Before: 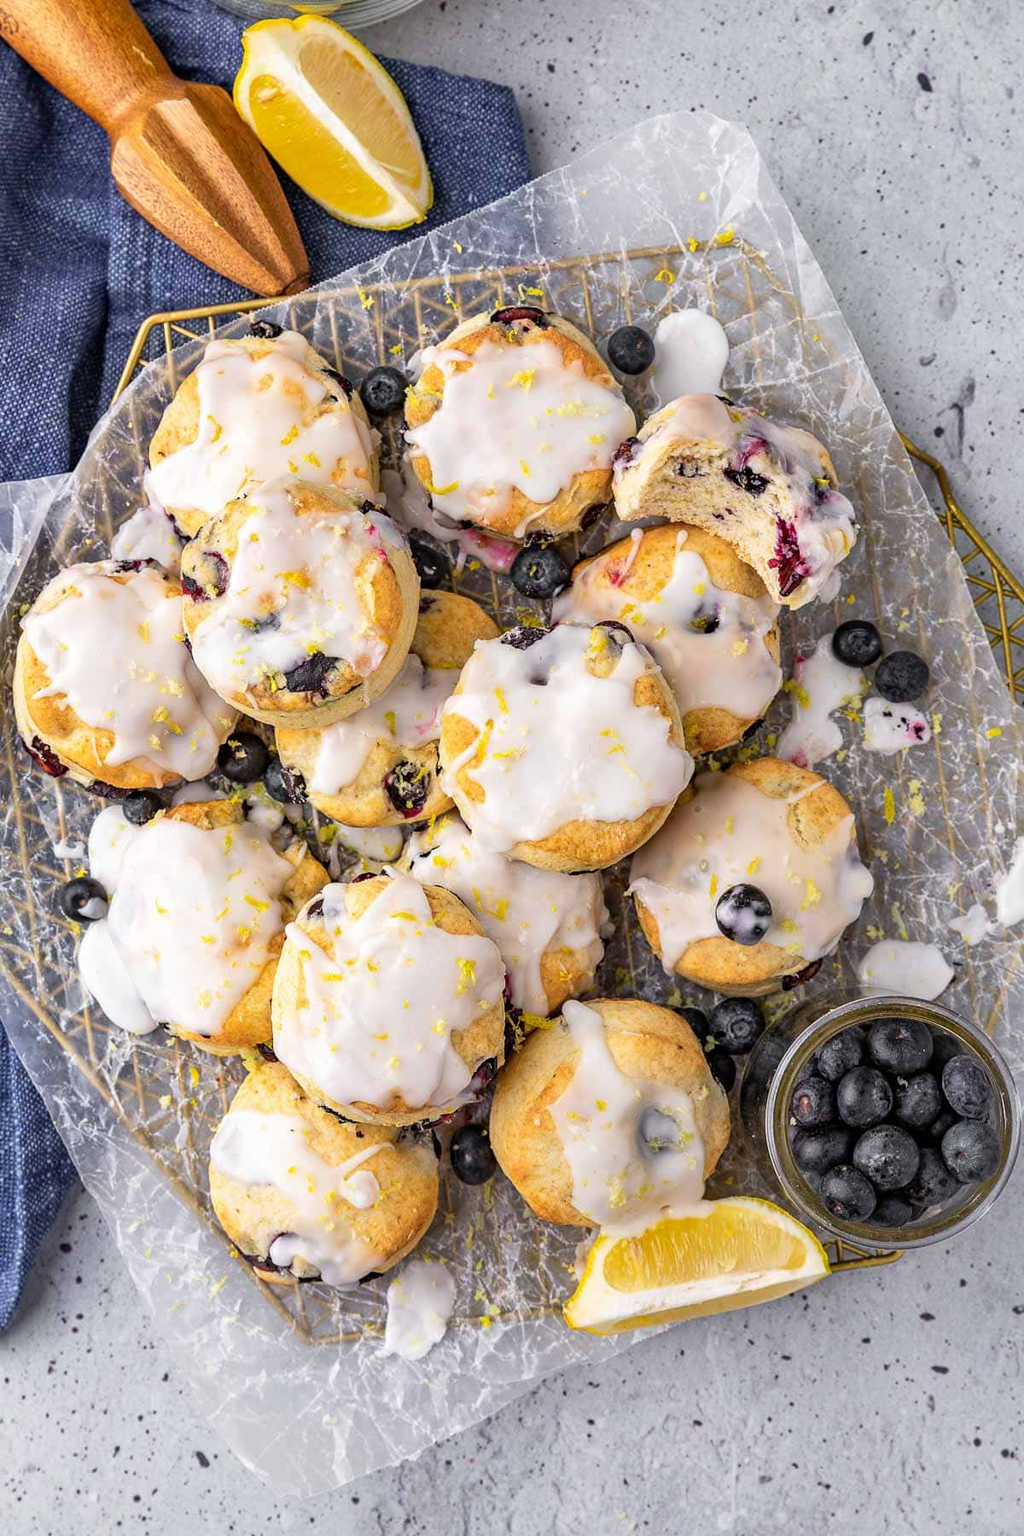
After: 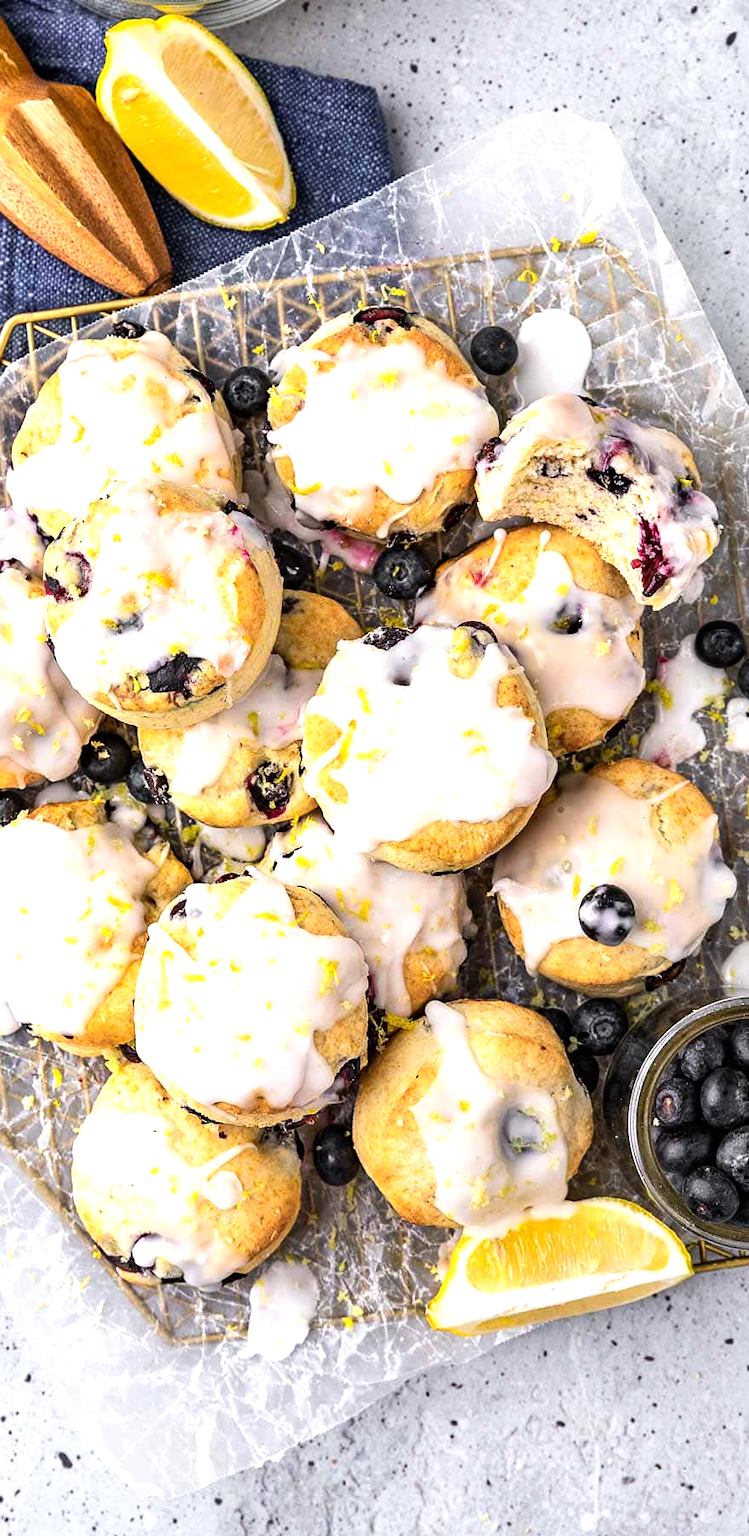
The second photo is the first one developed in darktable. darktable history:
tone equalizer: -8 EV -0.757 EV, -7 EV -0.712 EV, -6 EV -0.573 EV, -5 EV -0.374 EV, -3 EV 0.391 EV, -2 EV 0.6 EV, -1 EV 0.679 EV, +0 EV 0.755 EV, edges refinement/feathering 500, mask exposure compensation -1.57 EV, preserve details no
crop: left 13.47%, right 13.319%
